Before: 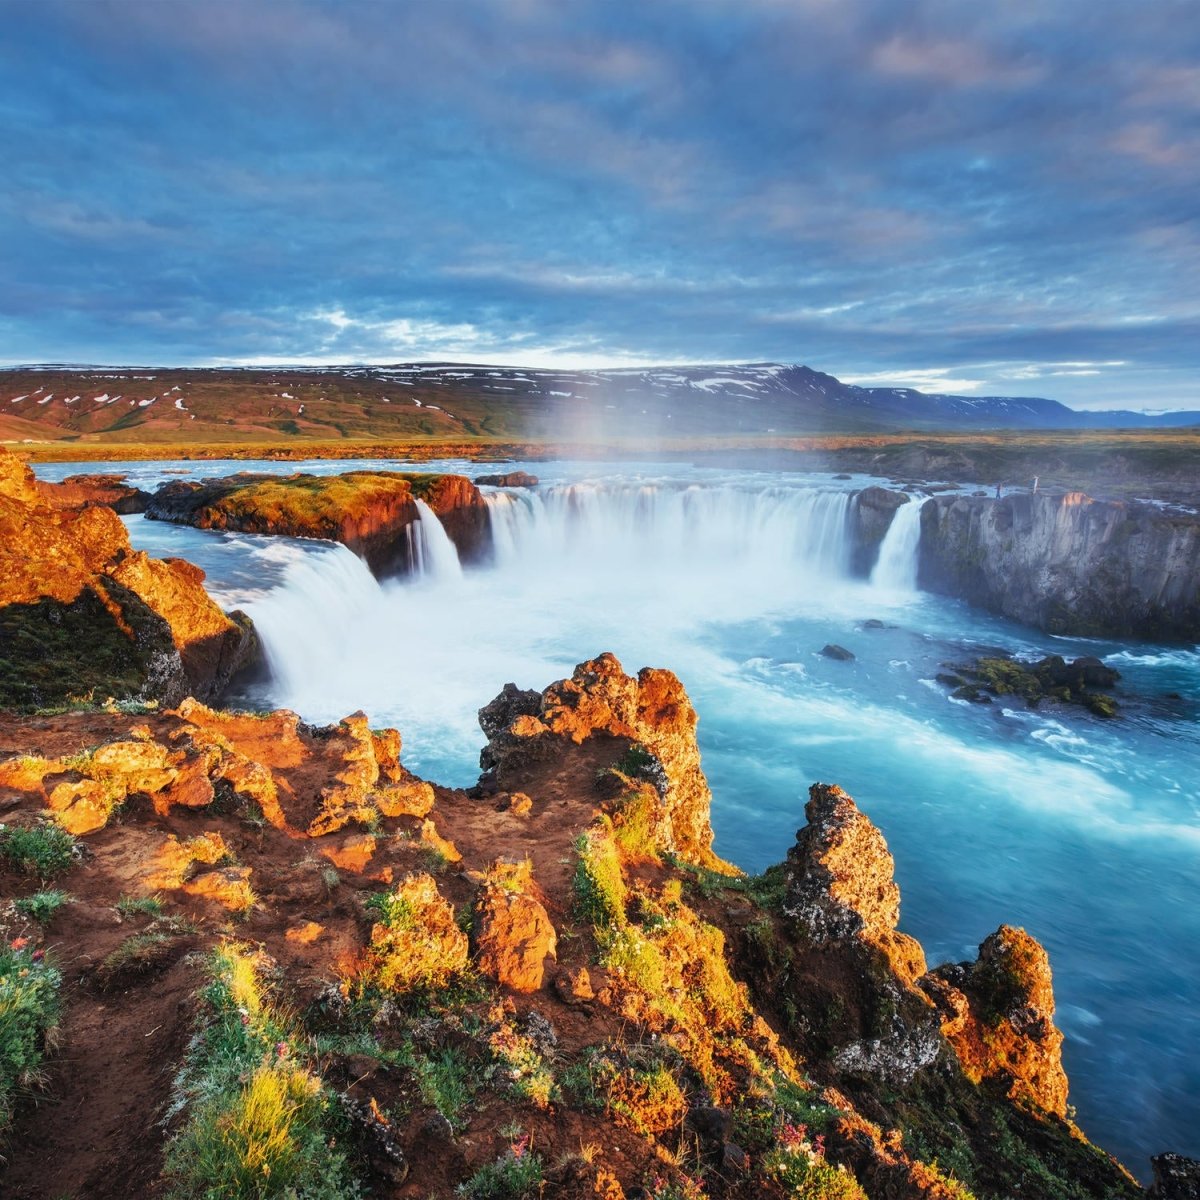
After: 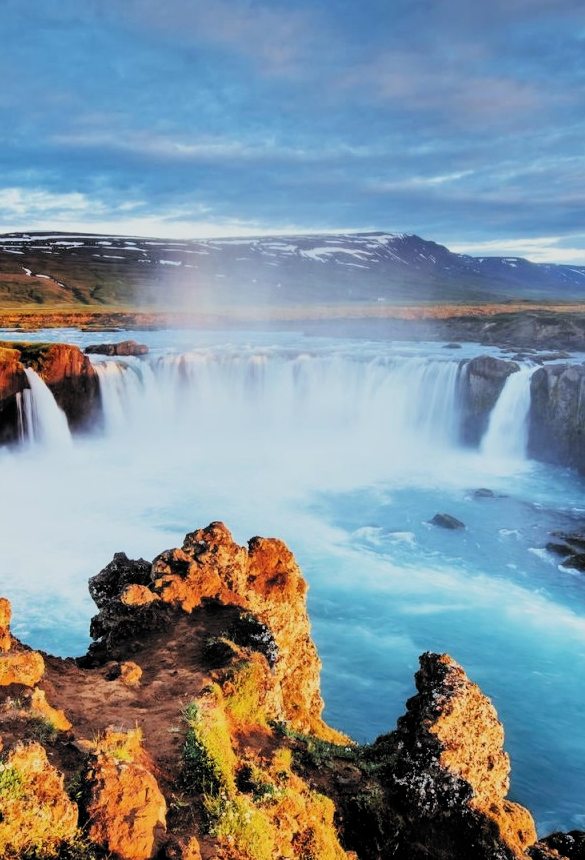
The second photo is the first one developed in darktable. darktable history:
filmic rgb: black relative exposure -5.09 EV, white relative exposure 3.97 EV, hardness 2.88, contrast 1.298, highlights saturation mix -28.87%, color science v6 (2022)
crop: left 32.529%, top 10.937%, right 18.635%, bottom 17.371%
